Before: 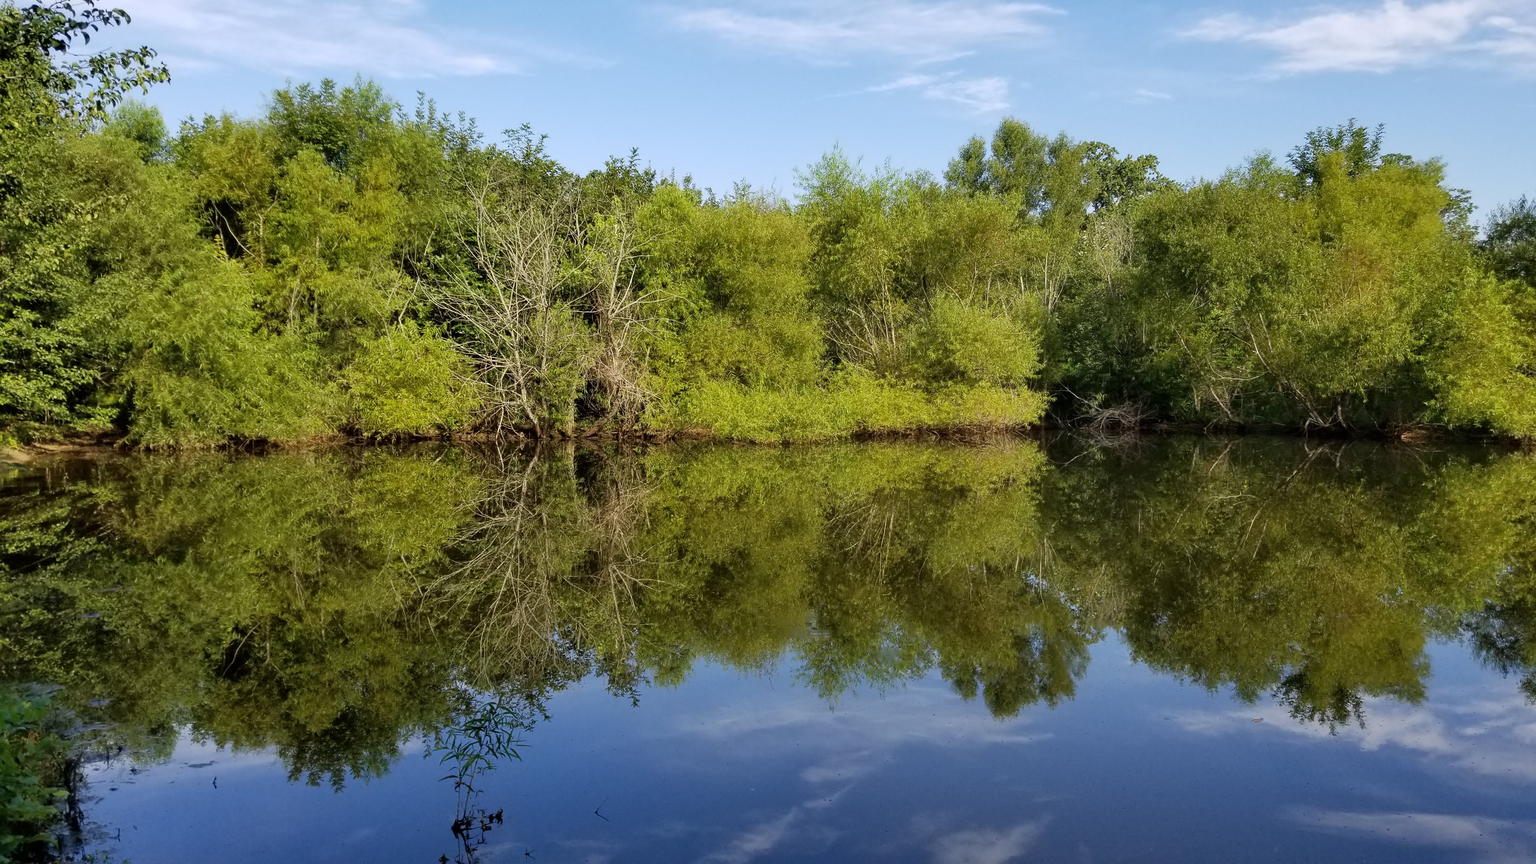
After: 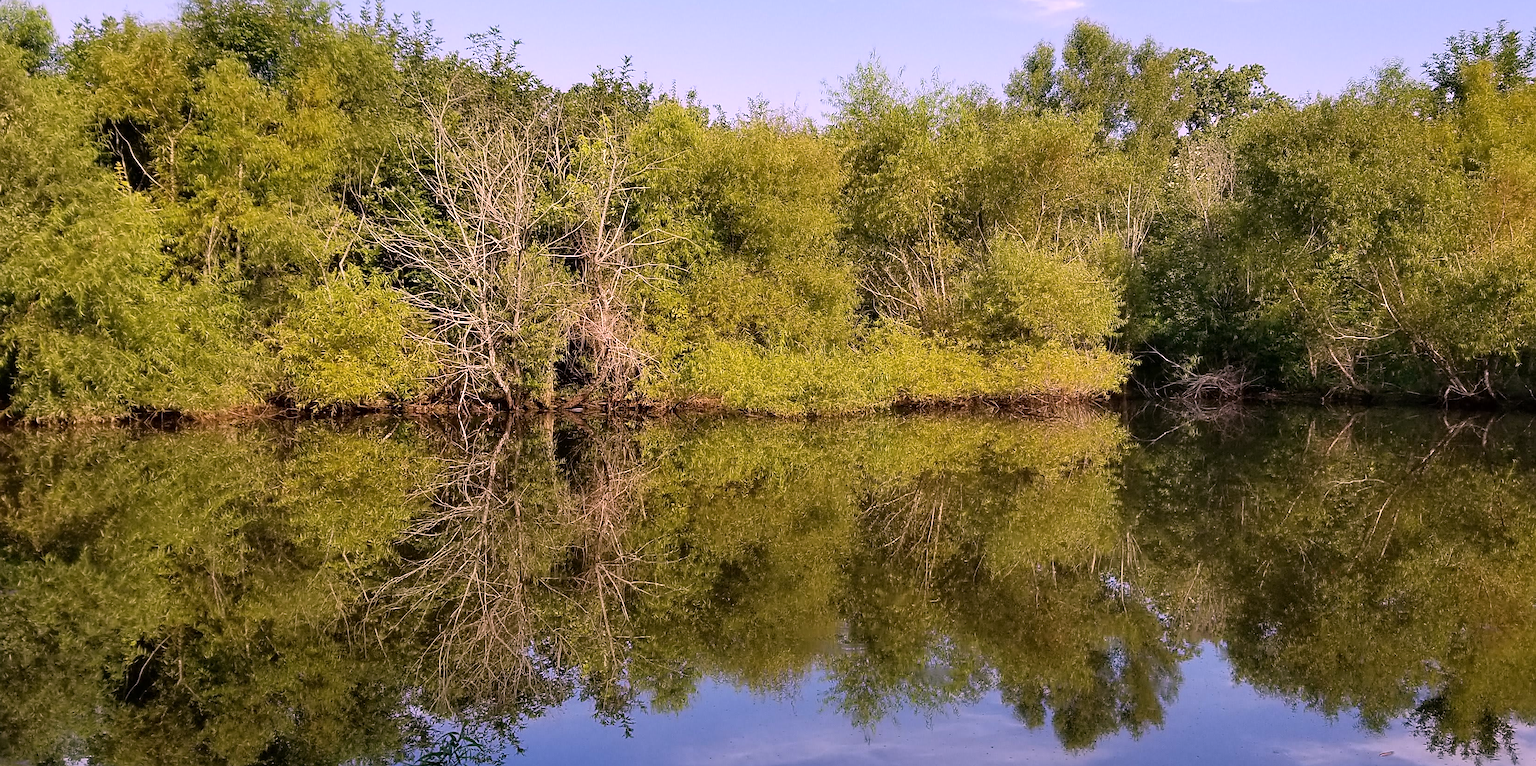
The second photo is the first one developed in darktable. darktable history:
crop: left 7.856%, top 11.836%, right 10.12%, bottom 15.387%
sharpen: on, module defaults
white balance: red 1.188, blue 1.11
